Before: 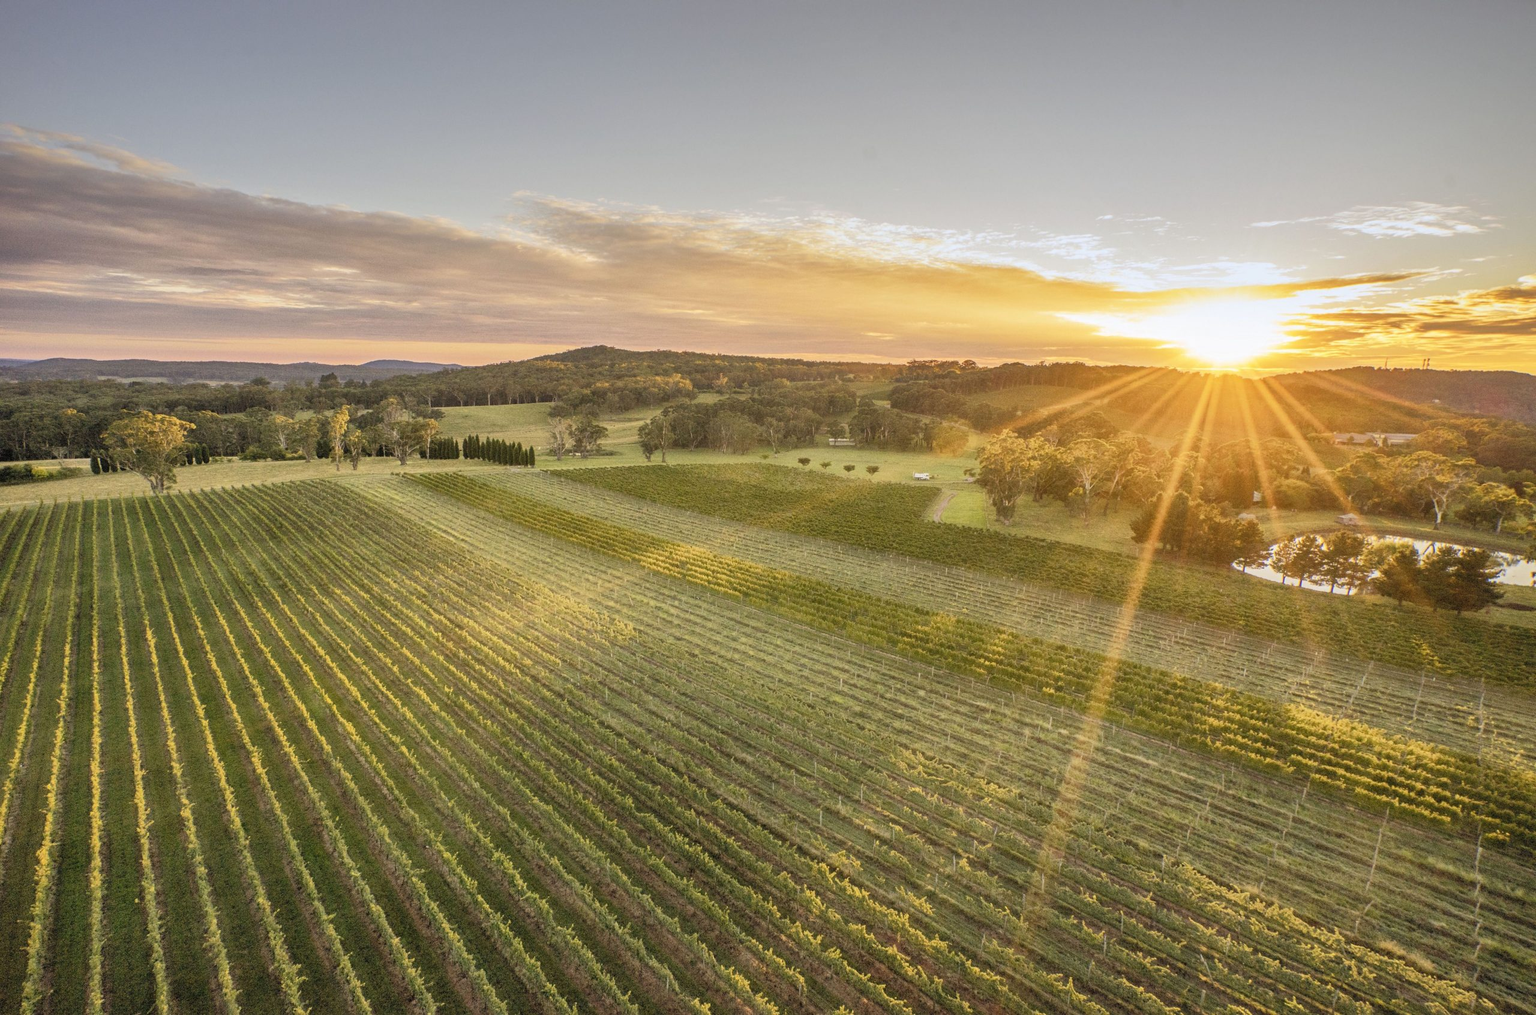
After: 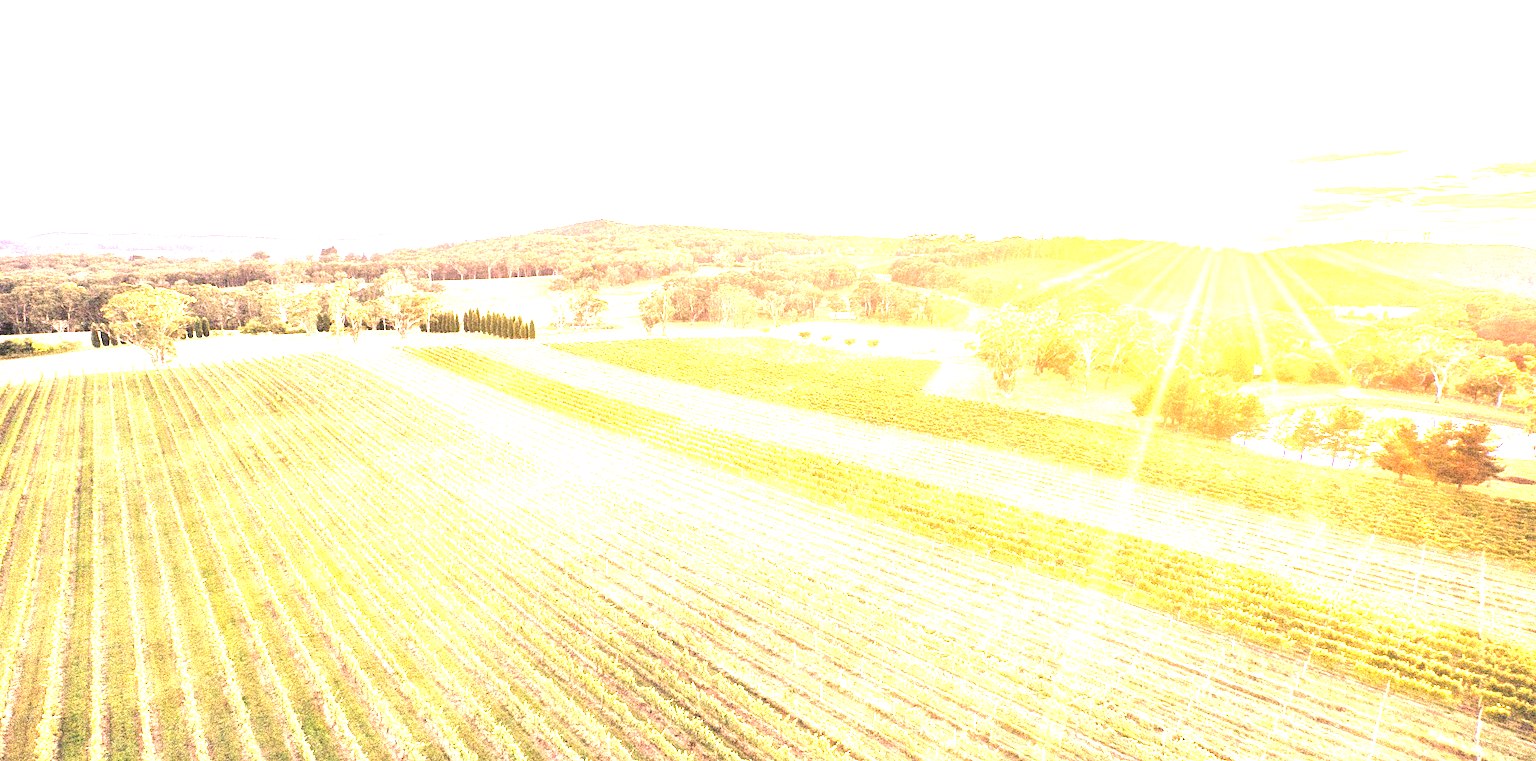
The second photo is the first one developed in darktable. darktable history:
white balance: red 1.188, blue 1.11
crop and rotate: top 12.5%, bottom 12.5%
exposure: exposure 3 EV, compensate highlight preservation false
